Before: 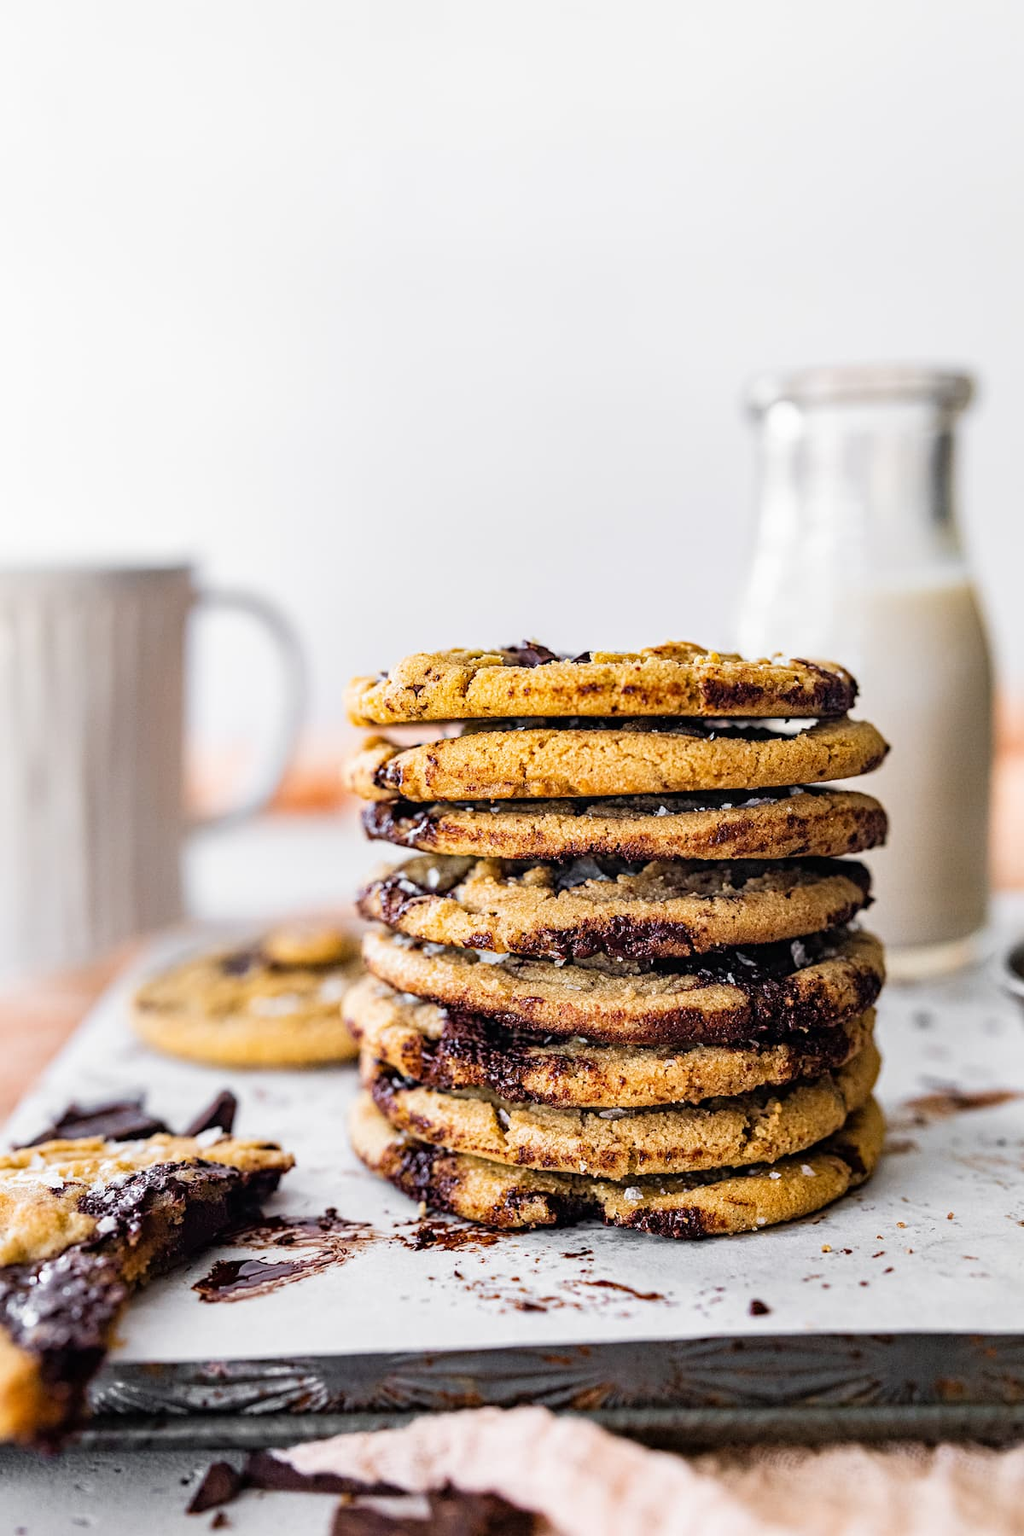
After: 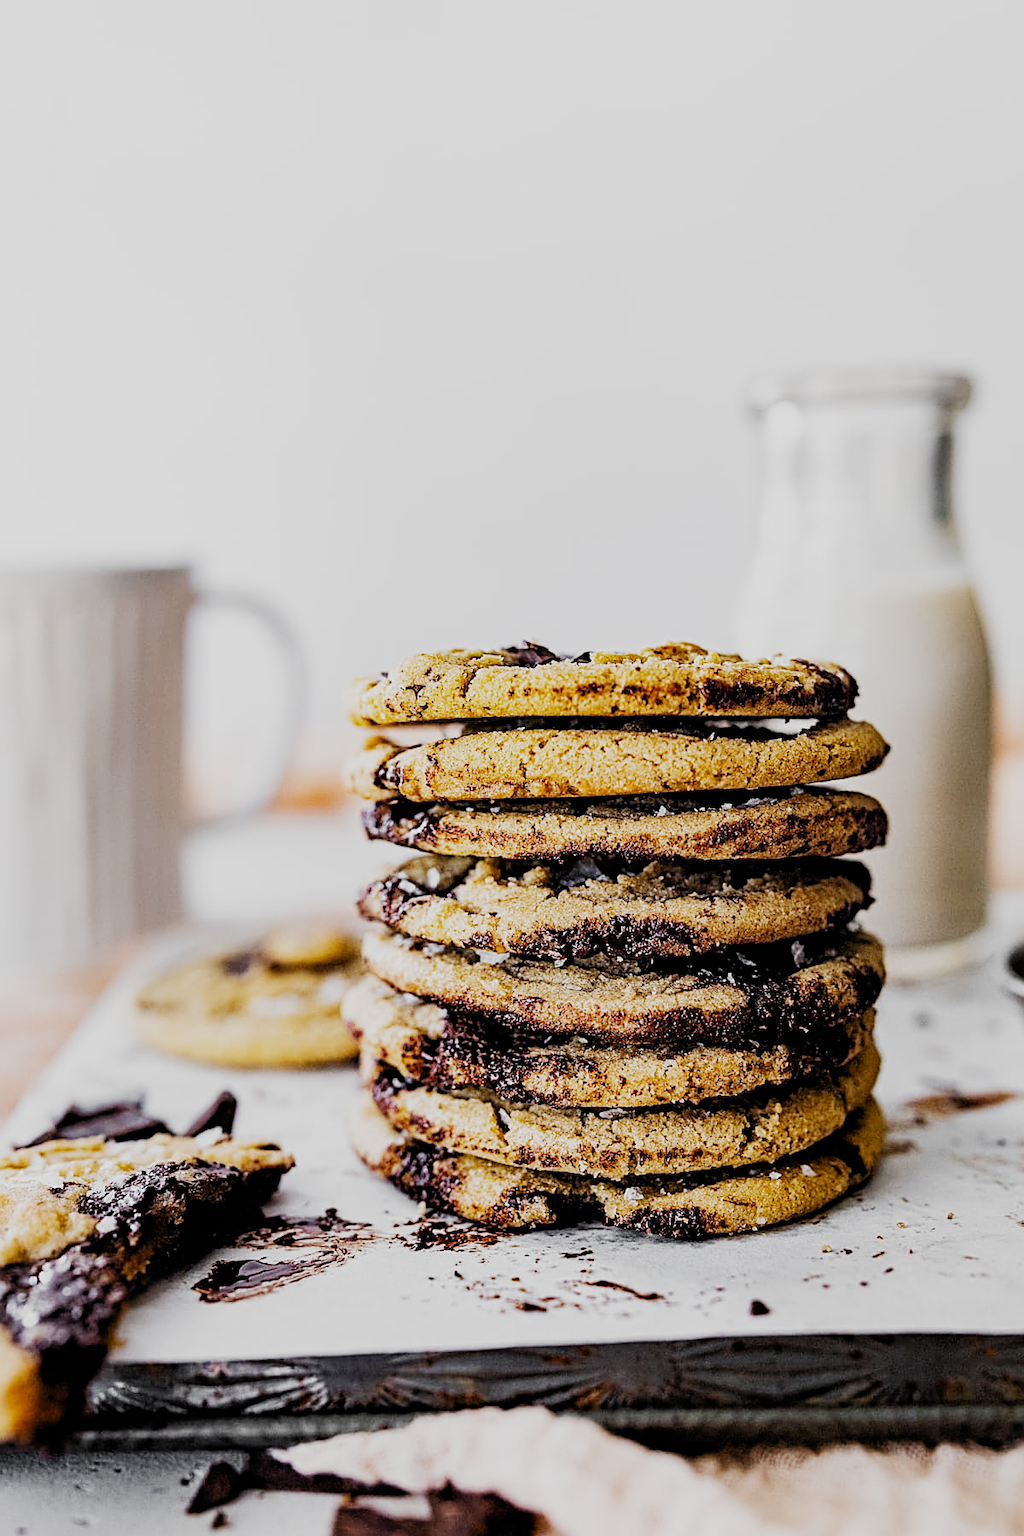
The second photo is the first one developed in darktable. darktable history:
filmic rgb: black relative exposure -5.08 EV, white relative exposure 3.97 EV, hardness 2.89, contrast 1.299, highlights saturation mix -9.2%, preserve chrominance no, color science v5 (2021), contrast in shadows safe, contrast in highlights safe
sharpen: on, module defaults
